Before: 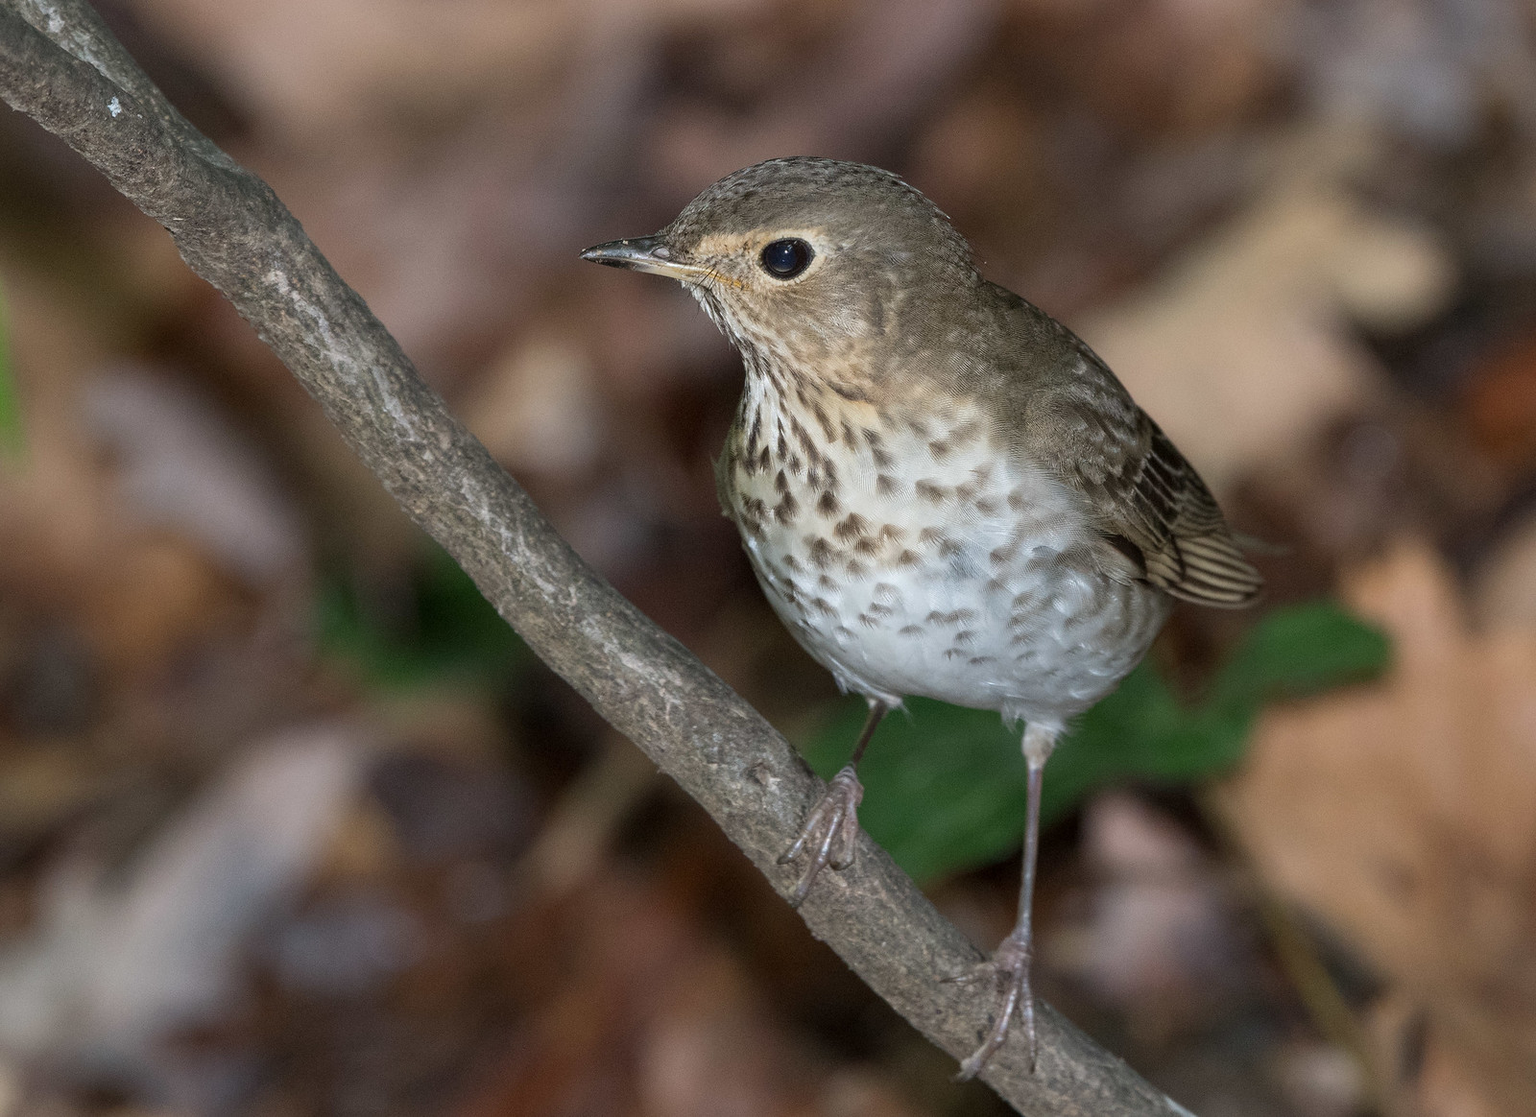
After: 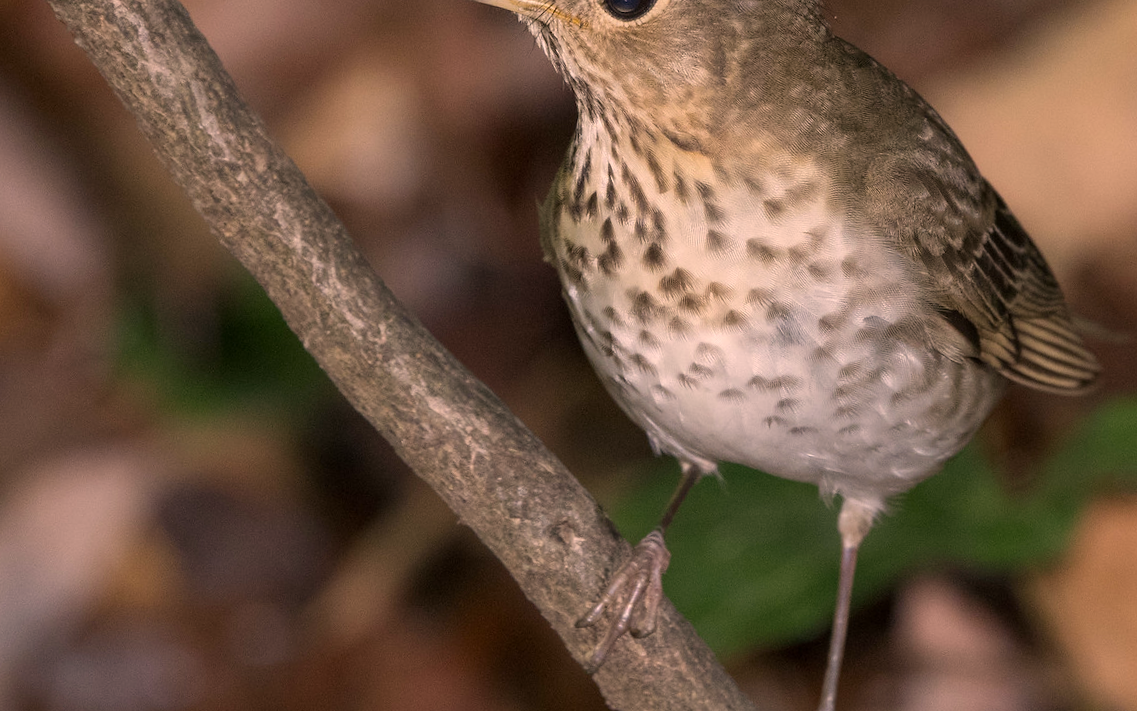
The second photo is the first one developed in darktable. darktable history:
crop and rotate: angle -4.03°, left 9.82%, top 20.967%, right 12.371%, bottom 12.153%
color correction: highlights a* 17.8, highlights b* 18.84
tone equalizer: luminance estimator HSV value / RGB max
